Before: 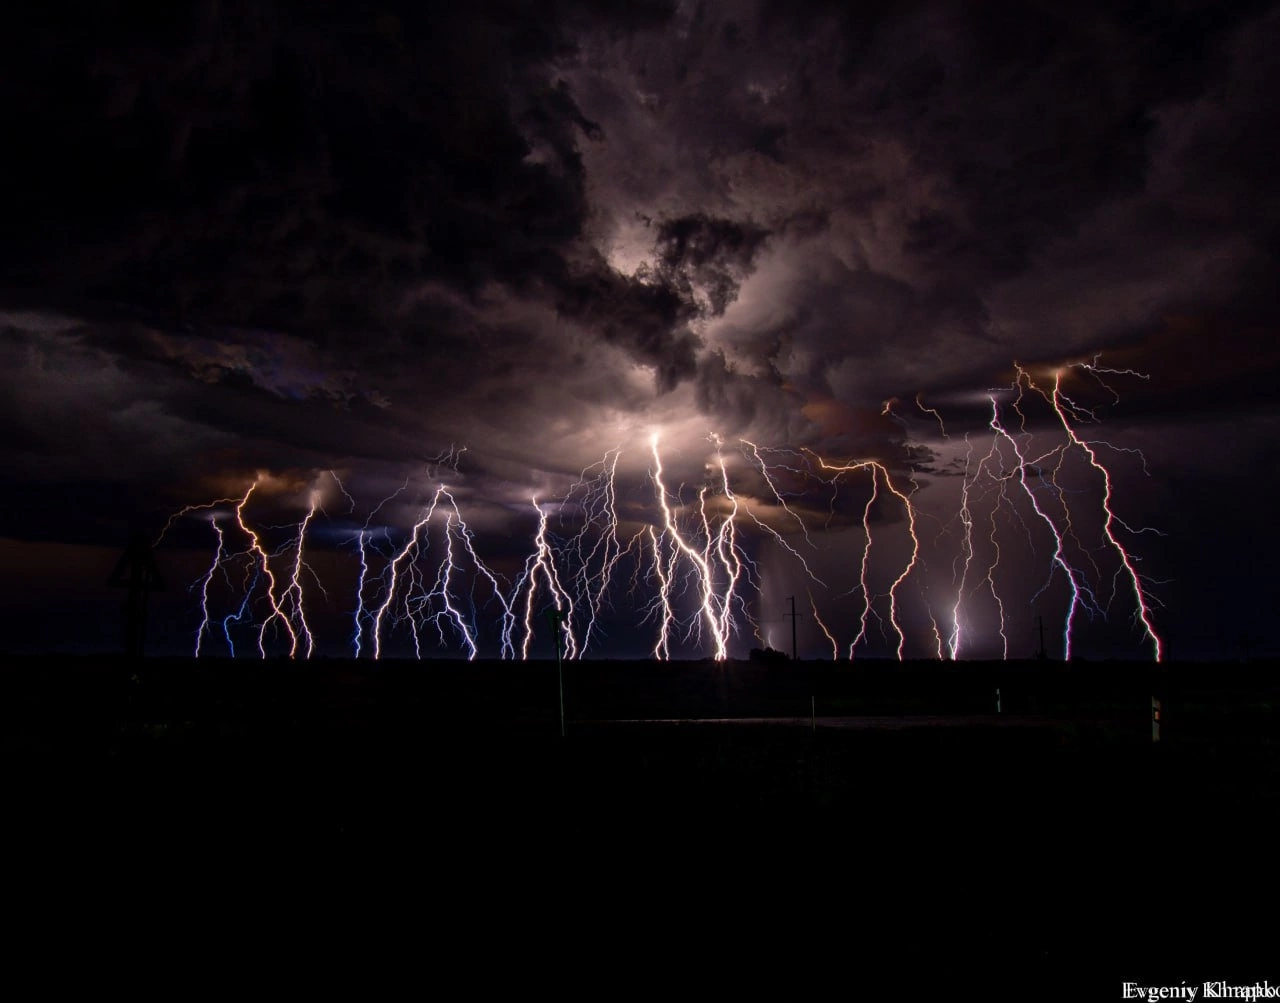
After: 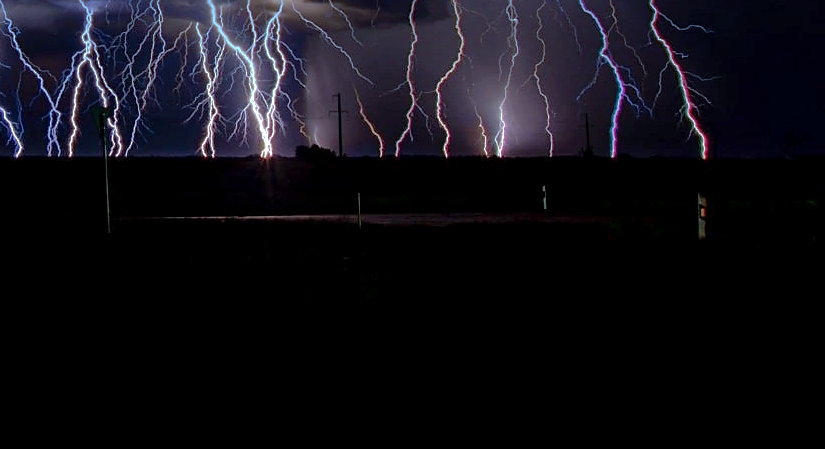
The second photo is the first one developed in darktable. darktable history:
crop and rotate: left 35.509%, top 50.238%, bottom 4.934%
exposure: black level correction 0.001, exposure 0.5 EV, compensate exposure bias true, compensate highlight preservation false
graduated density: density 2.02 EV, hardness 44%, rotation 0.374°, offset 8.21, hue 208.8°, saturation 97%
sharpen: radius 1.559, amount 0.373, threshold 1.271
shadows and highlights: shadows 40, highlights -60
